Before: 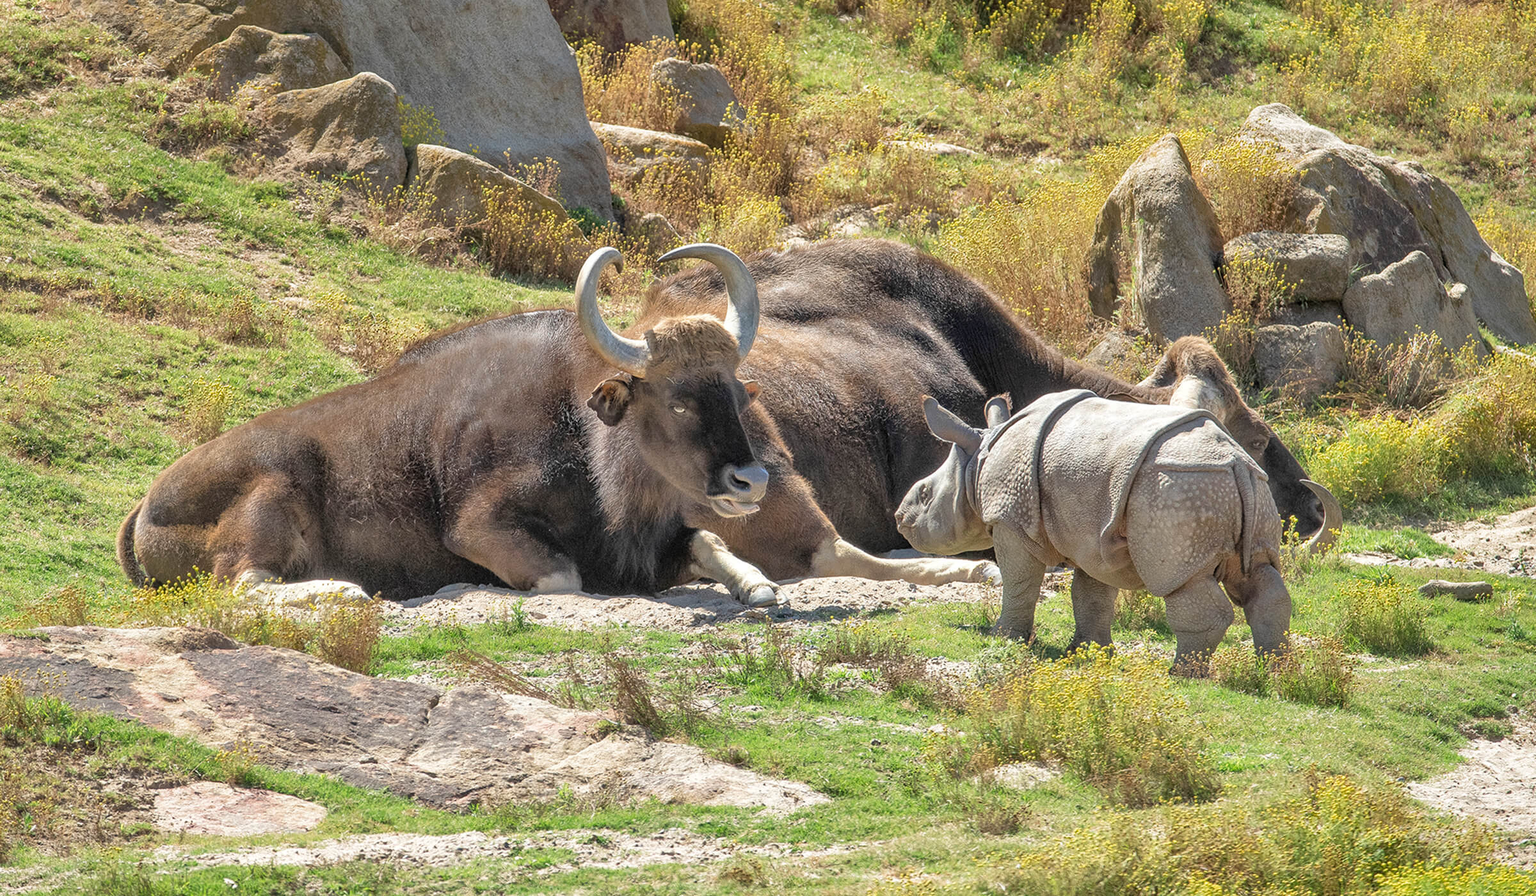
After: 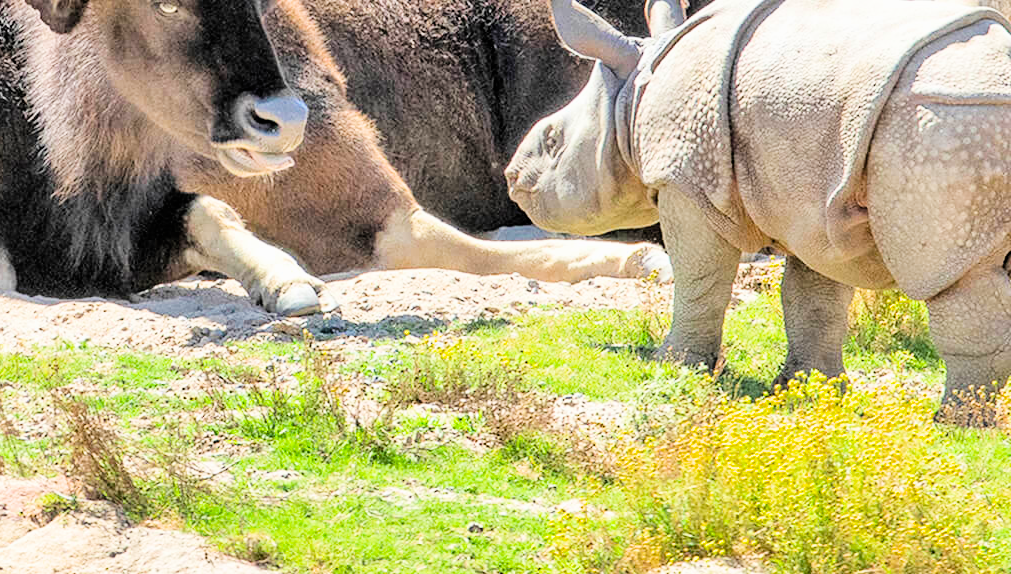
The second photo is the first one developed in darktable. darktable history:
color balance rgb: perceptual saturation grading › global saturation 25%, global vibrance 20%
crop: left 37.221%, top 45.169%, right 20.63%, bottom 13.777%
filmic rgb: black relative exposure -5 EV, hardness 2.88, contrast 1.3, highlights saturation mix -10%
exposure: black level correction 0, exposure 1.2 EV, compensate highlight preservation false
